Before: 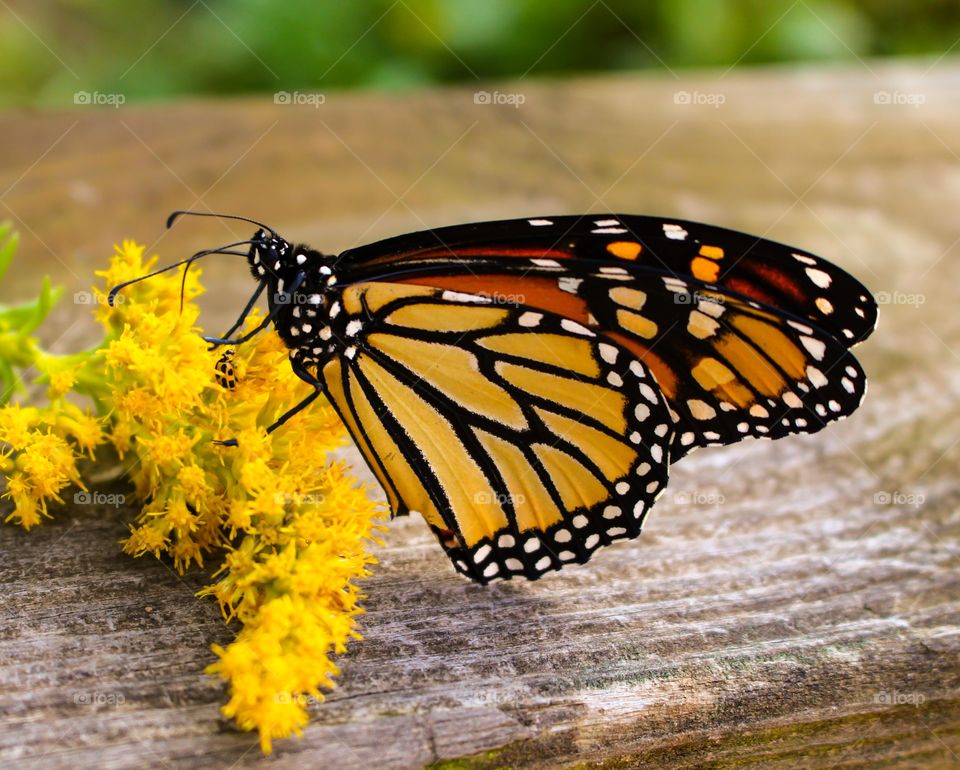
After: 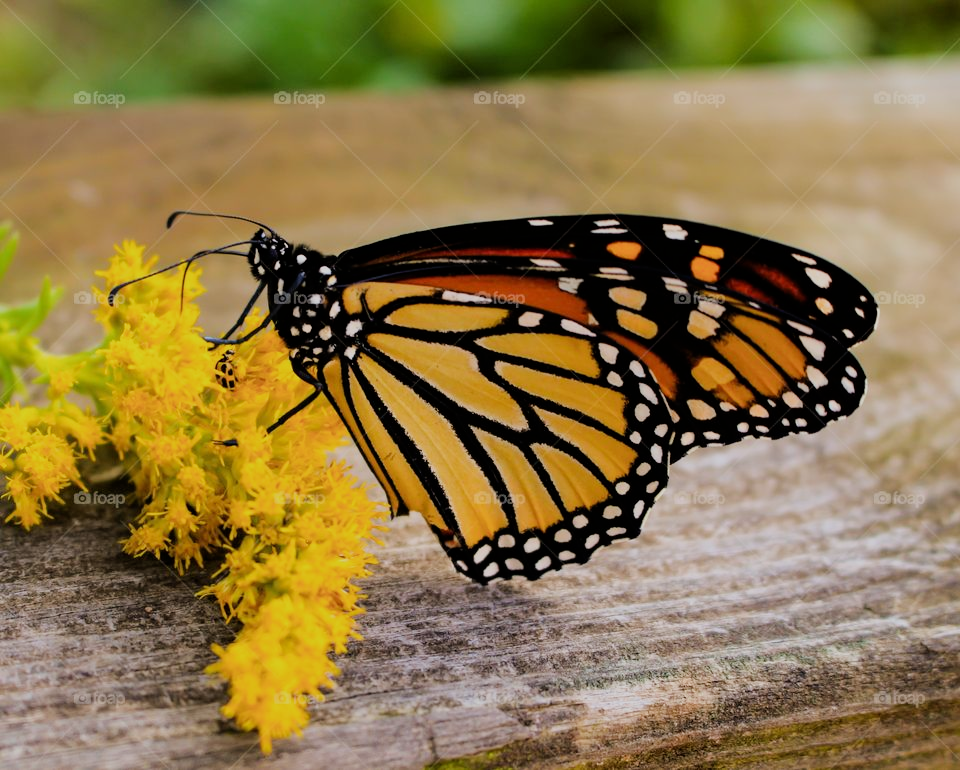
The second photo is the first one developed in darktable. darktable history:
filmic rgb: black relative exposure -7.65 EV, white relative exposure 4.56 EV, threshold 3.03 EV, hardness 3.61, enable highlight reconstruction true
